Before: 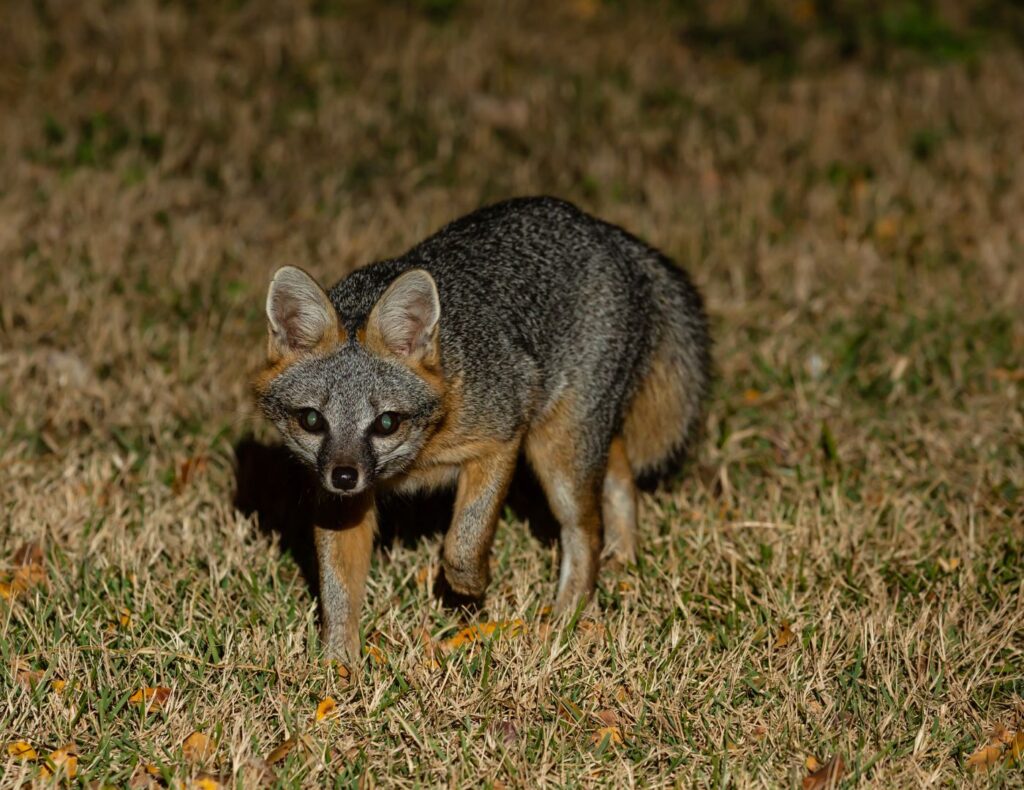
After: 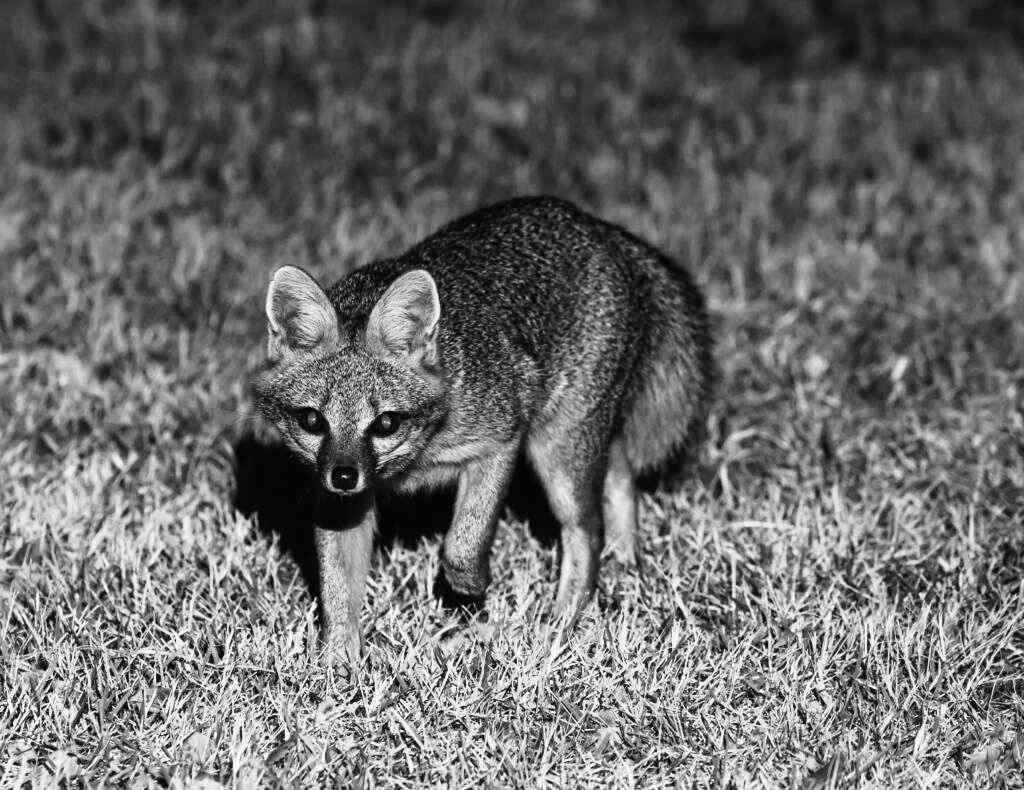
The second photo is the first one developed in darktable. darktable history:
contrast brightness saturation: contrast 0.53, brightness 0.47, saturation -1
filmic rgb: white relative exposure 3.85 EV, hardness 4.3
